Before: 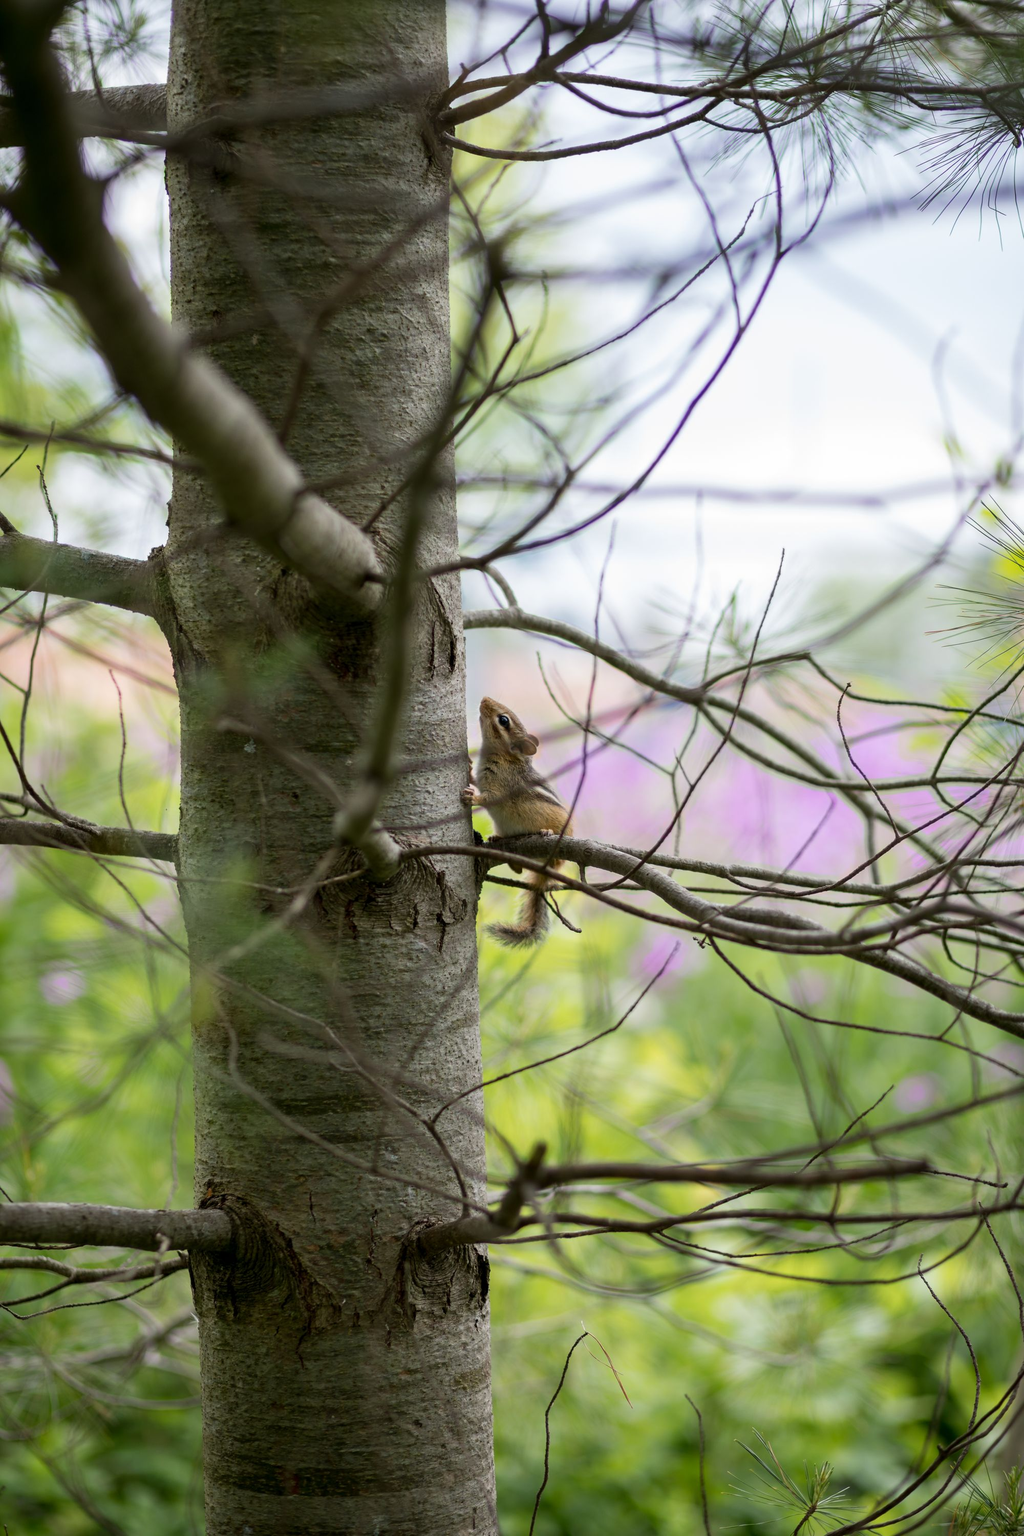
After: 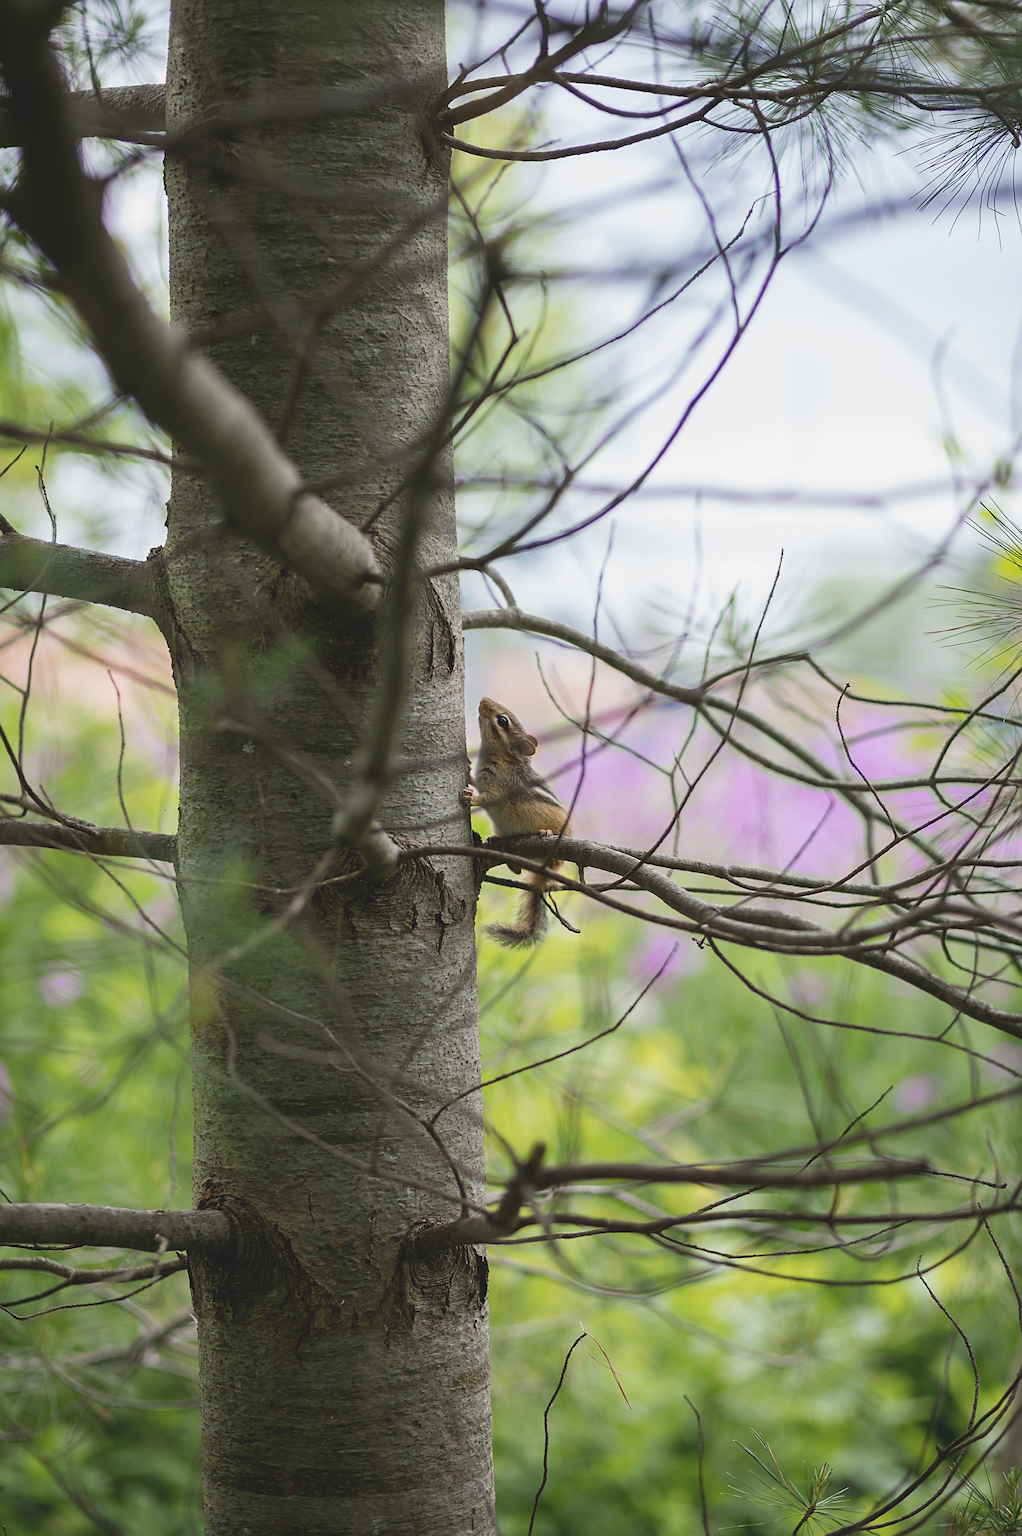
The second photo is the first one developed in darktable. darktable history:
exposure: black level correction -0.015, exposure -0.131 EV, compensate highlight preservation false
crop and rotate: left 0.156%, bottom 0.004%
sharpen: on, module defaults
